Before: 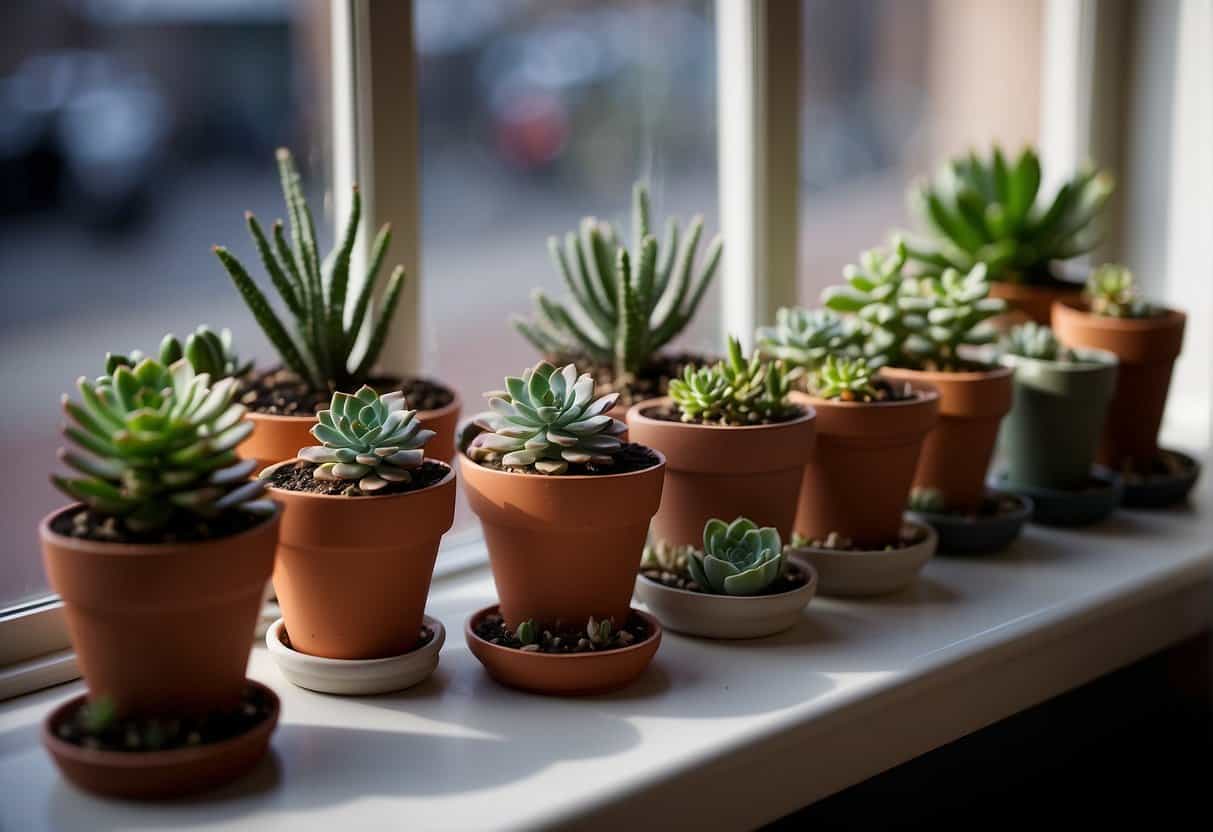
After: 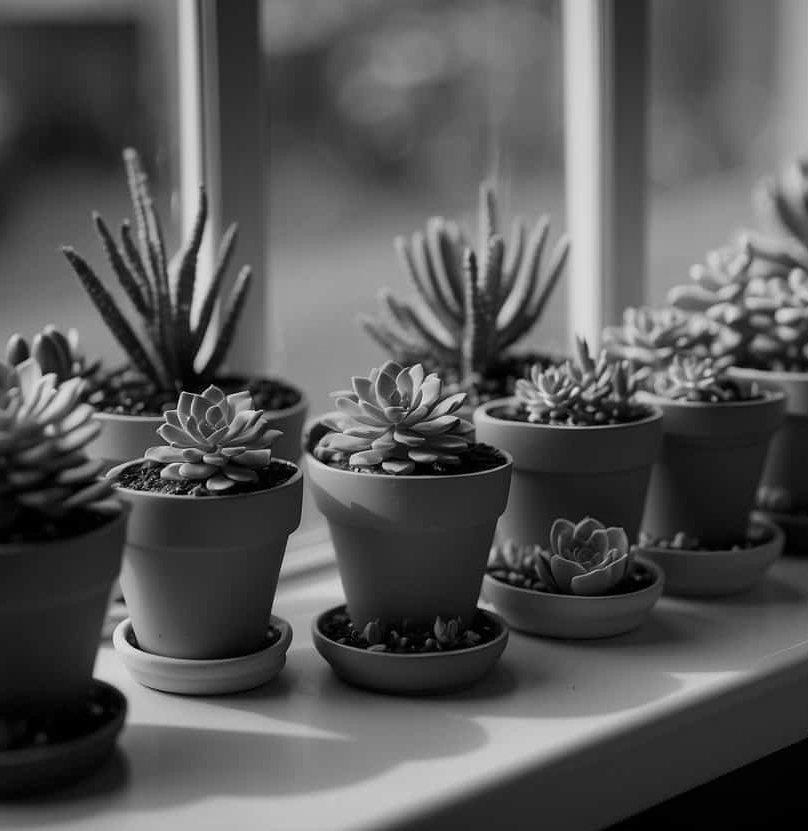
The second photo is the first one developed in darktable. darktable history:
monochrome: a -92.57, b 58.91
crop and rotate: left 12.648%, right 20.685%
exposure: exposure -0.153 EV, compensate highlight preservation false
